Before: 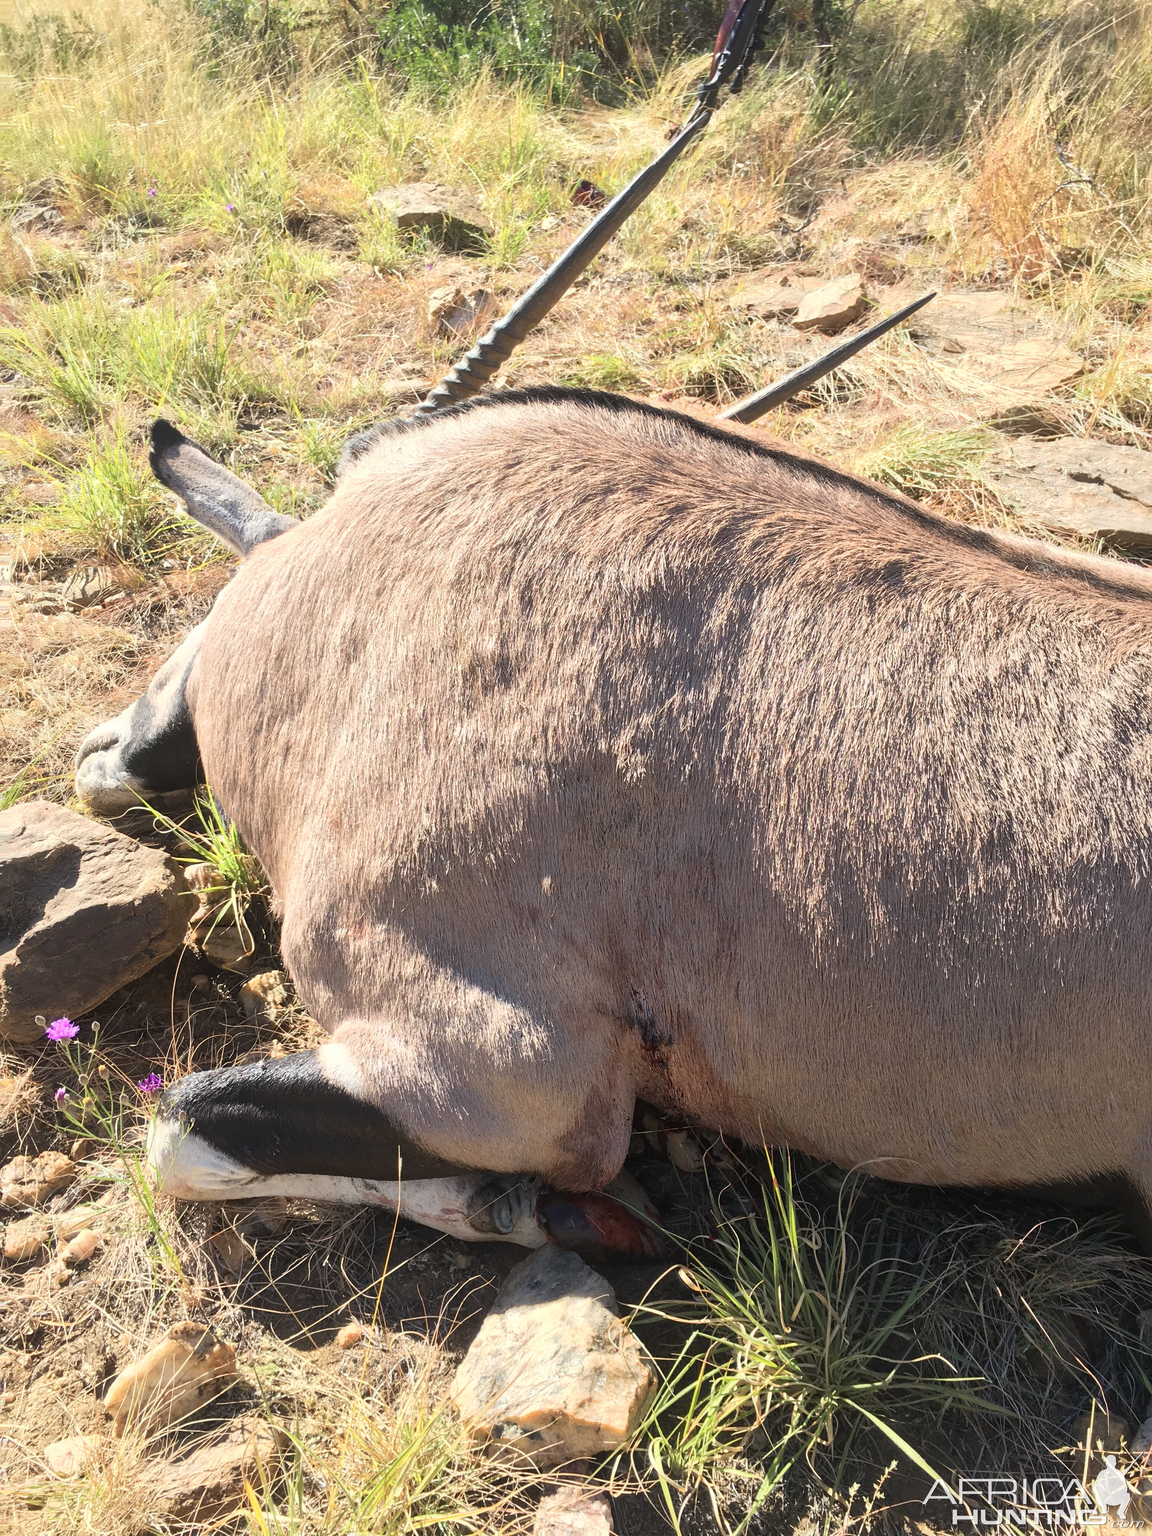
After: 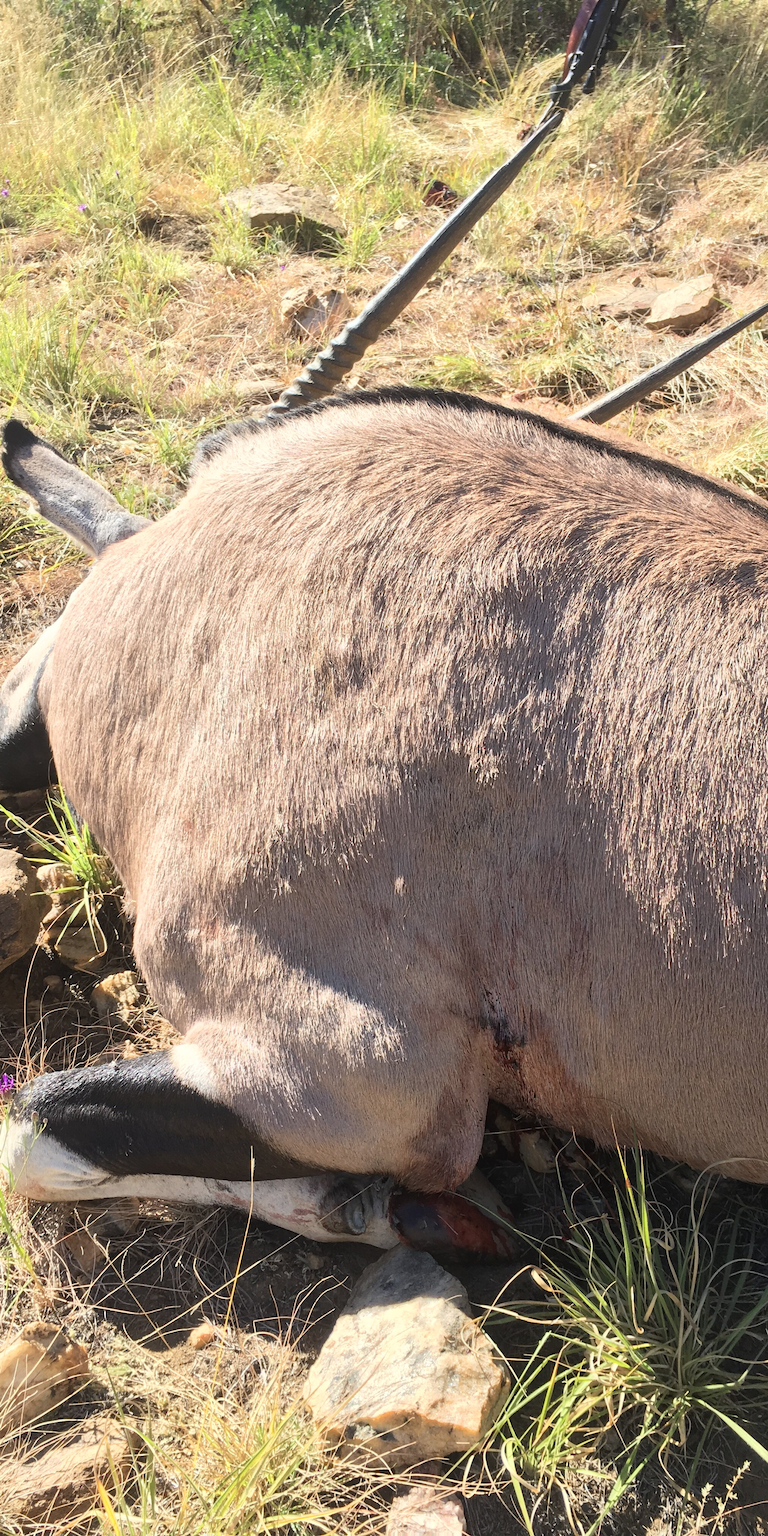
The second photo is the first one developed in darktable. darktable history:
crop and rotate: left 12.851%, right 20.463%
